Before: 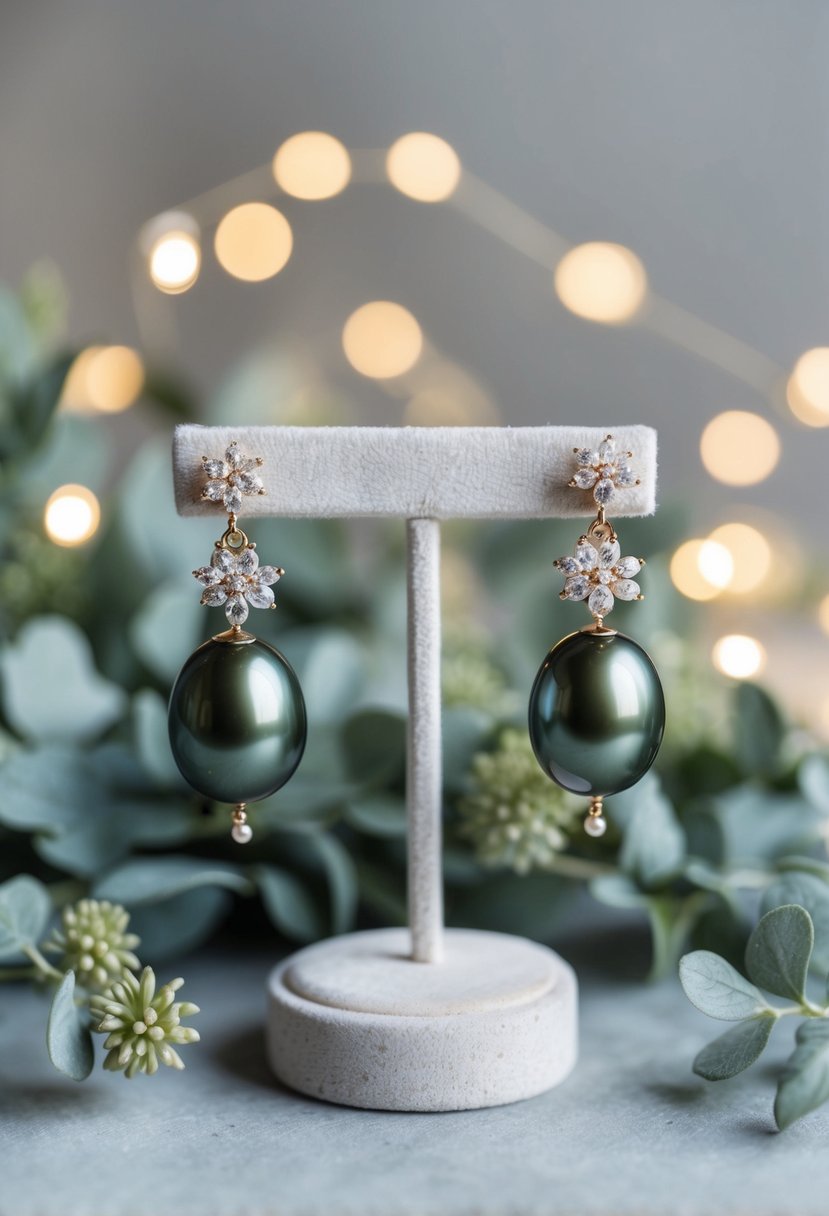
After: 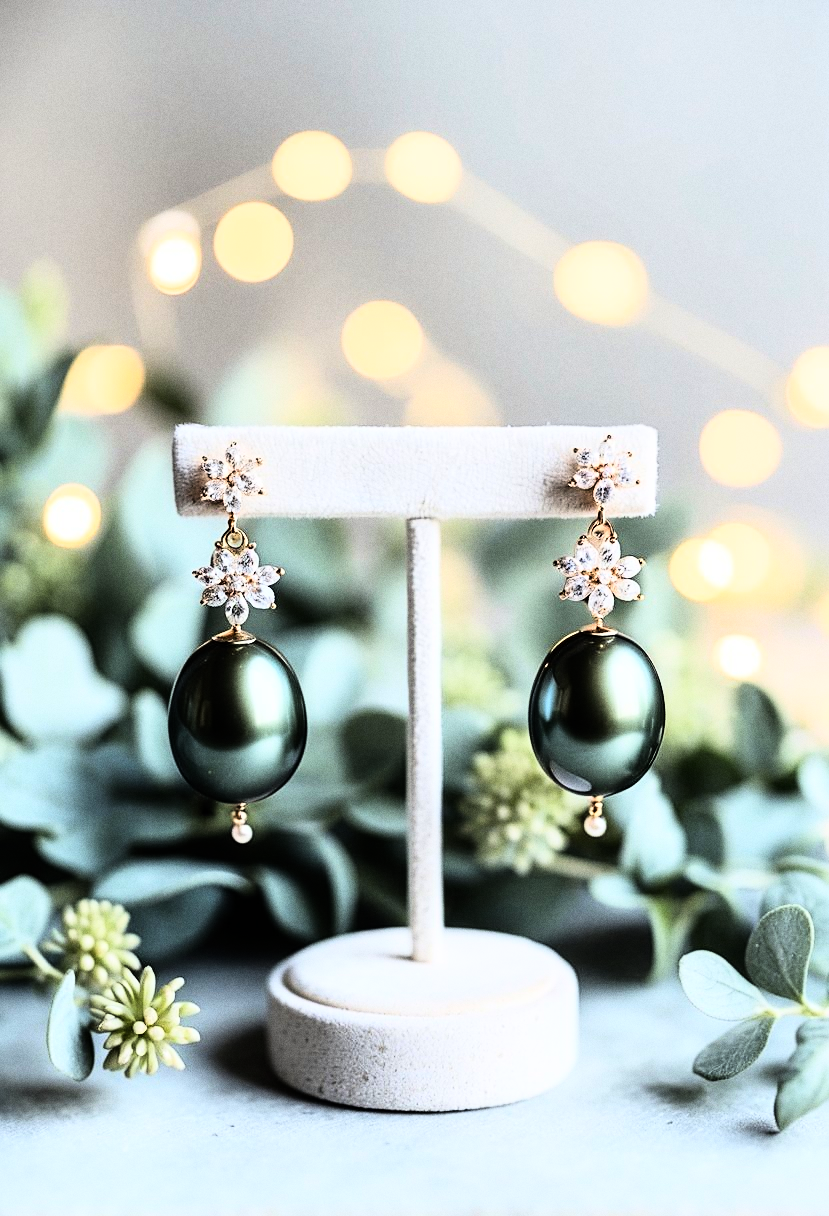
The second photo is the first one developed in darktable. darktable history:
sharpen: on, module defaults
rgb curve: curves: ch0 [(0, 0) (0.21, 0.15) (0.24, 0.21) (0.5, 0.75) (0.75, 0.96) (0.89, 0.99) (1, 1)]; ch1 [(0, 0.02) (0.21, 0.13) (0.25, 0.2) (0.5, 0.67) (0.75, 0.9) (0.89, 0.97) (1, 1)]; ch2 [(0, 0.02) (0.21, 0.13) (0.25, 0.2) (0.5, 0.67) (0.75, 0.9) (0.89, 0.97) (1, 1)], compensate middle gray true
grain: coarseness 0.09 ISO
